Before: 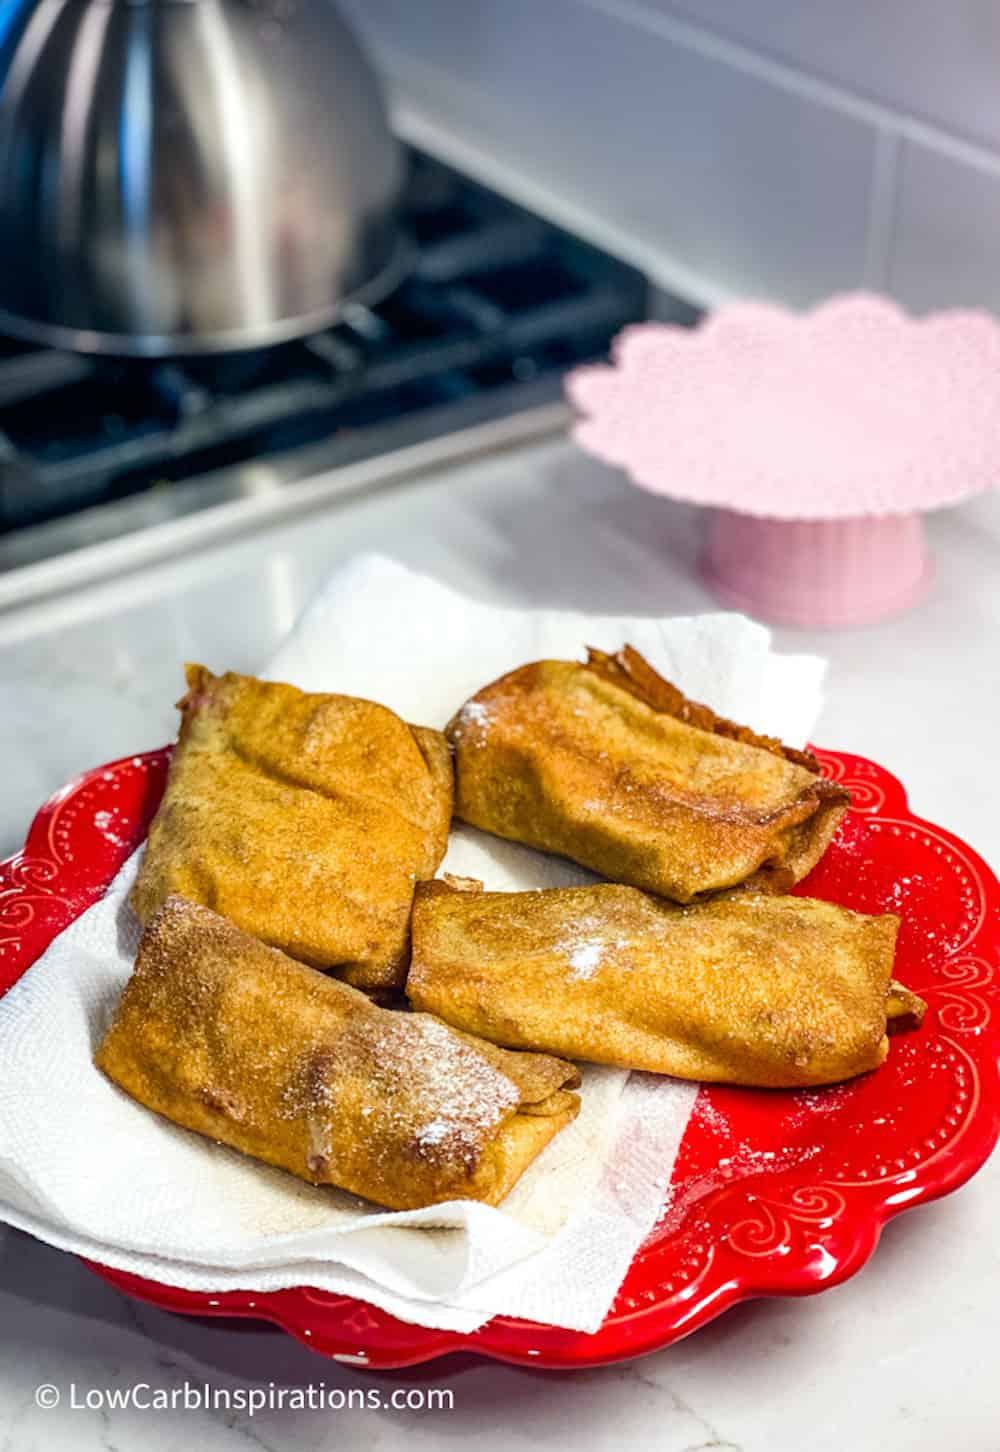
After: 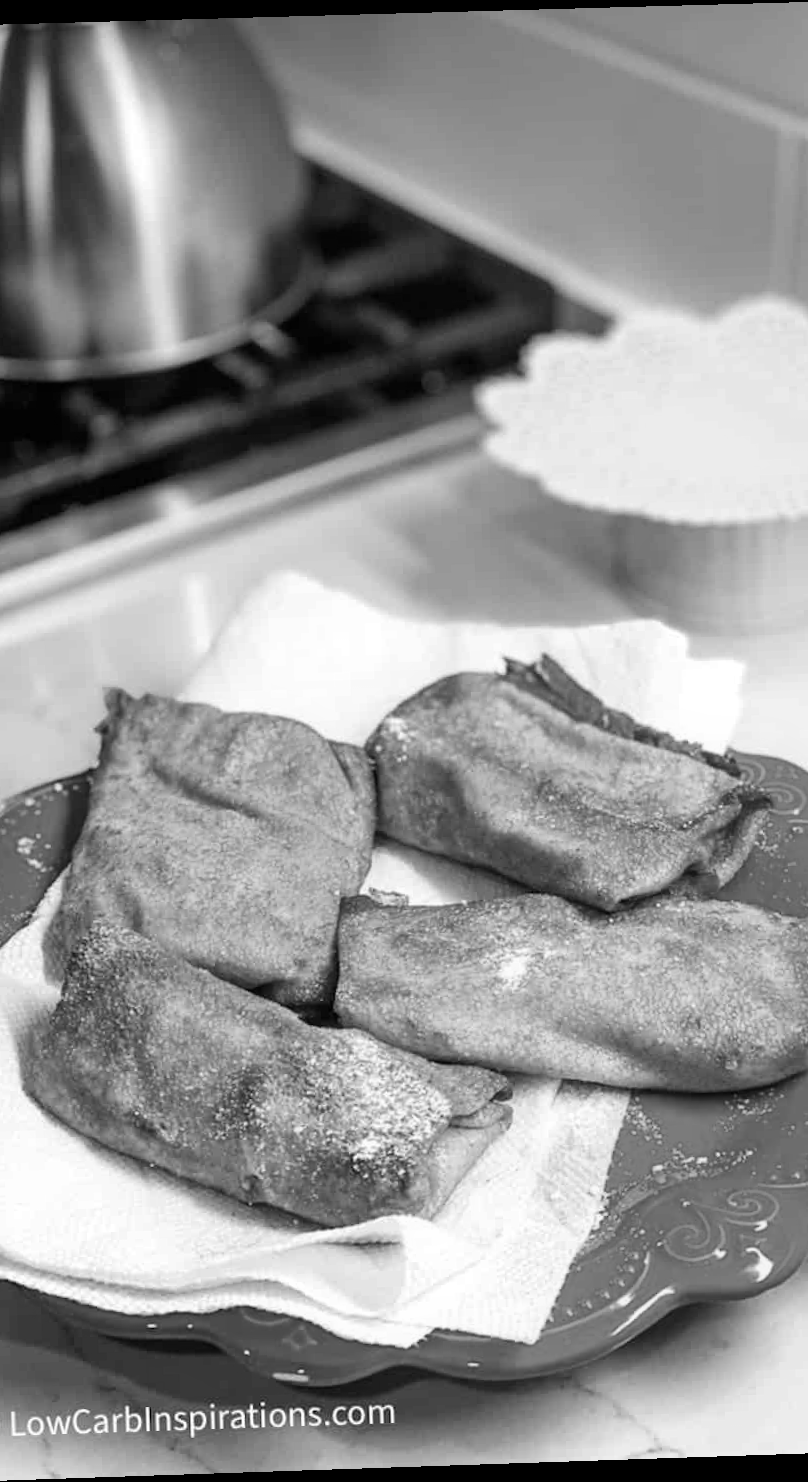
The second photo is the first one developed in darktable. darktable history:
crop: left 9.88%, right 12.664%
rotate and perspective: rotation -1.77°, lens shift (horizontal) 0.004, automatic cropping off
monochrome: on, module defaults
